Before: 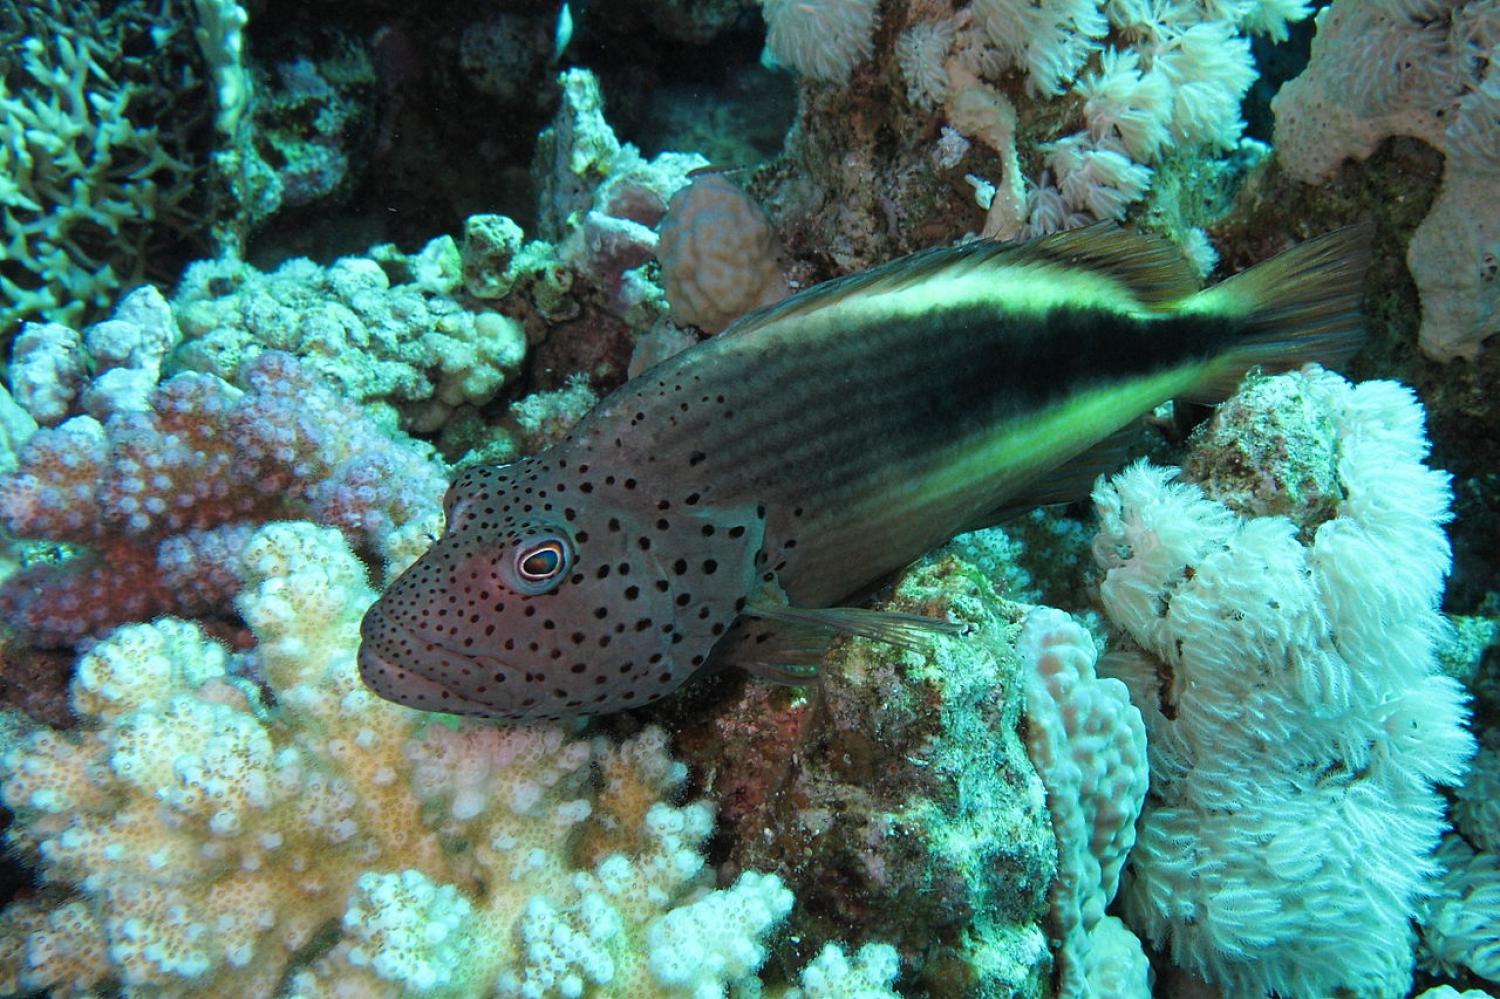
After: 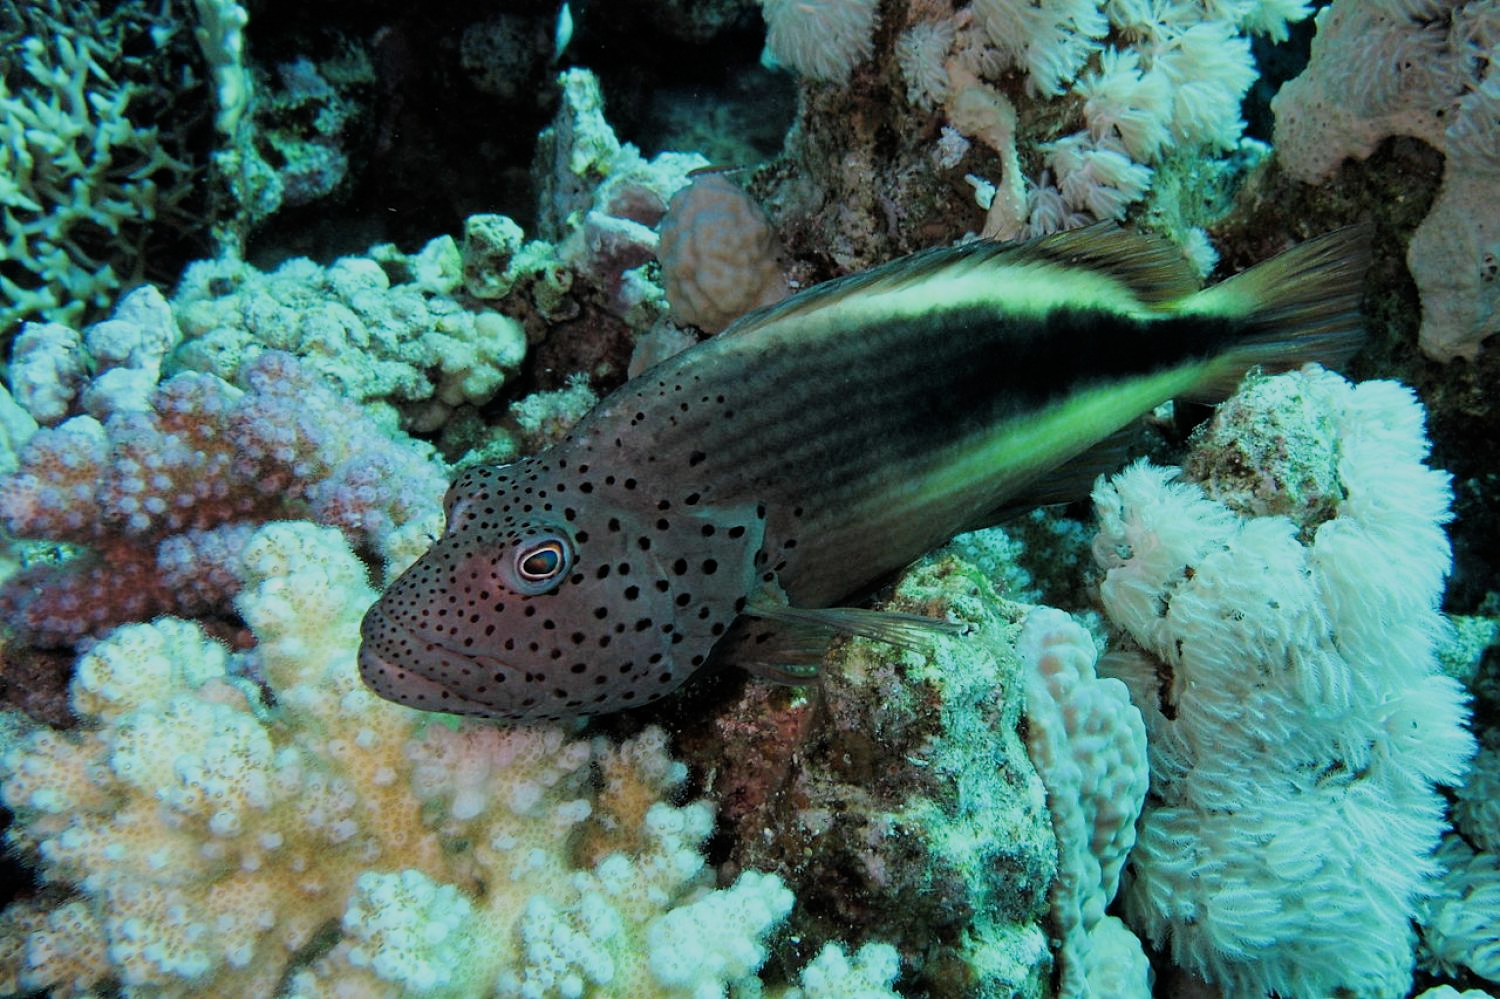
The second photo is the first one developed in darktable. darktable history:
filmic rgb: black relative exposure -7.65 EV, white relative exposure 4.56 EV, hardness 3.61, contrast 1.054
